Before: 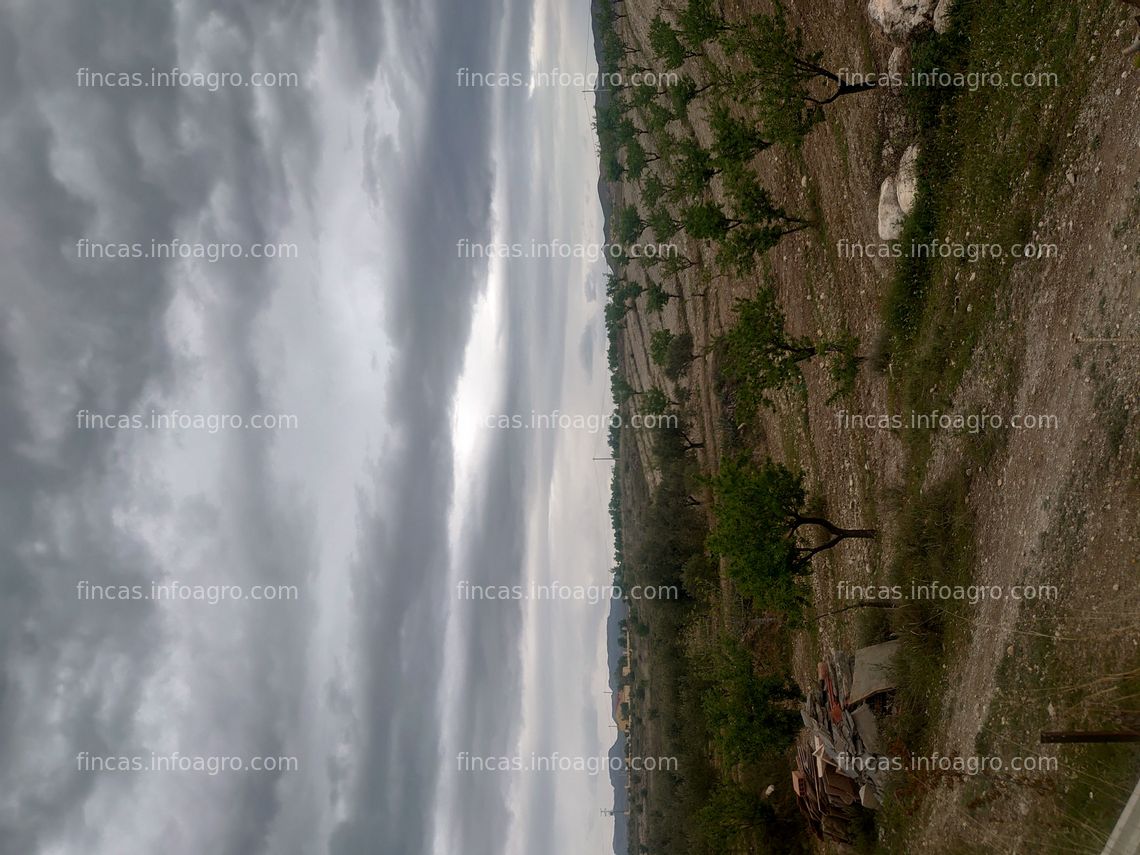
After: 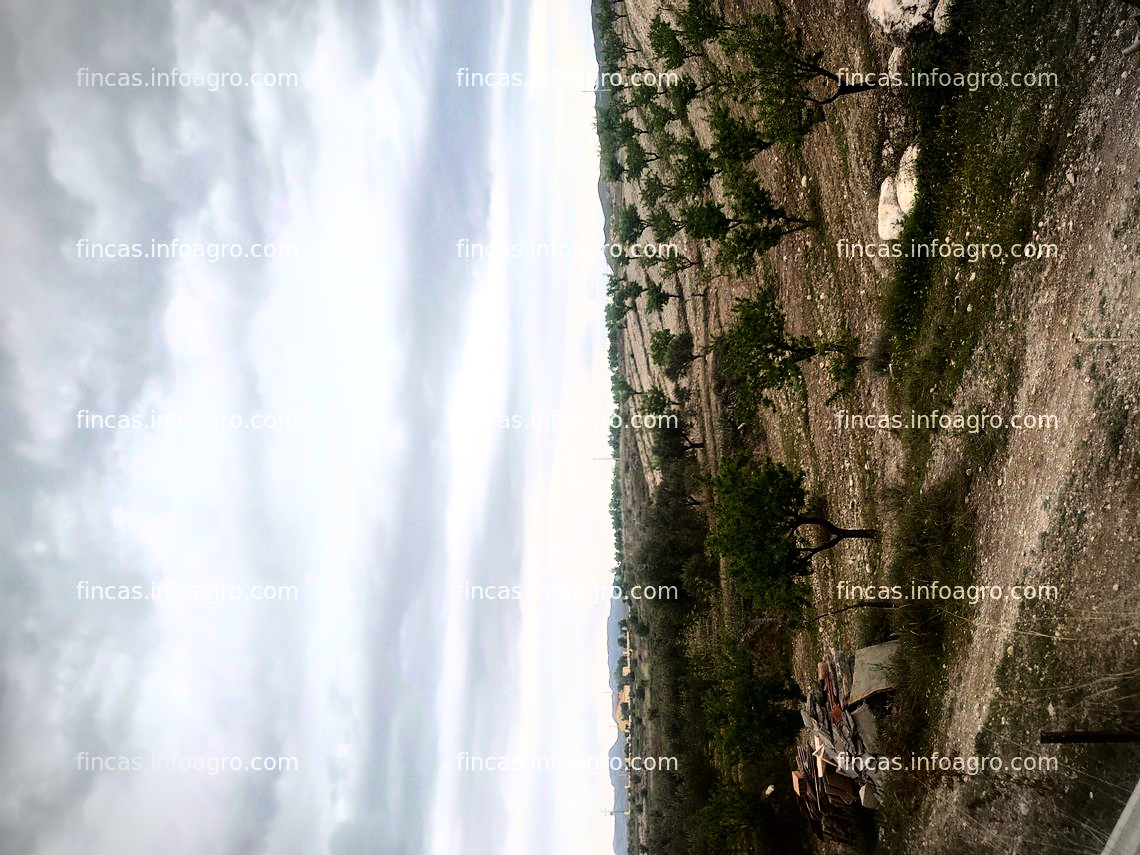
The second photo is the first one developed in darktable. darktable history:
tone equalizer: -8 EV -0.412 EV, -7 EV -0.361 EV, -6 EV -0.371 EV, -5 EV -0.185 EV, -3 EV 0.254 EV, -2 EV 0.336 EV, -1 EV 0.367 EV, +0 EV 0.445 EV, mask exposure compensation -0.489 EV
base curve: curves: ch0 [(0, 0) (0.007, 0.004) (0.027, 0.03) (0.046, 0.07) (0.207, 0.54) (0.442, 0.872) (0.673, 0.972) (1, 1)]
vignetting: fall-off start 88.9%, fall-off radius 44.44%, width/height ratio 1.155
